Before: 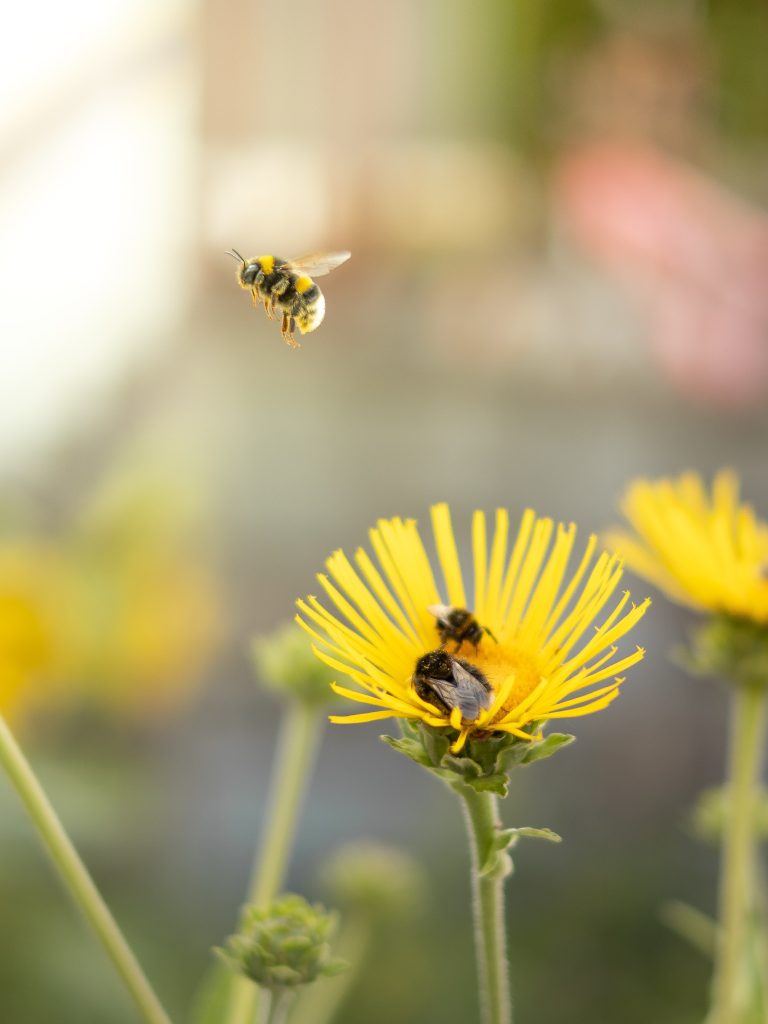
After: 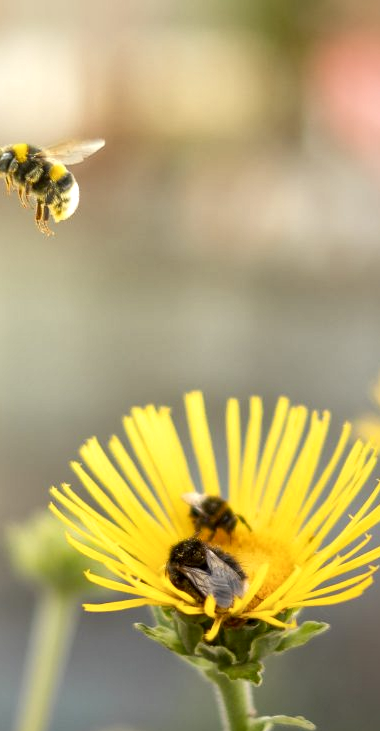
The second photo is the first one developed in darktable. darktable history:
crop: left 32.075%, top 10.976%, right 18.355%, bottom 17.596%
local contrast: mode bilateral grid, contrast 20, coarseness 50, detail 171%, midtone range 0.2
